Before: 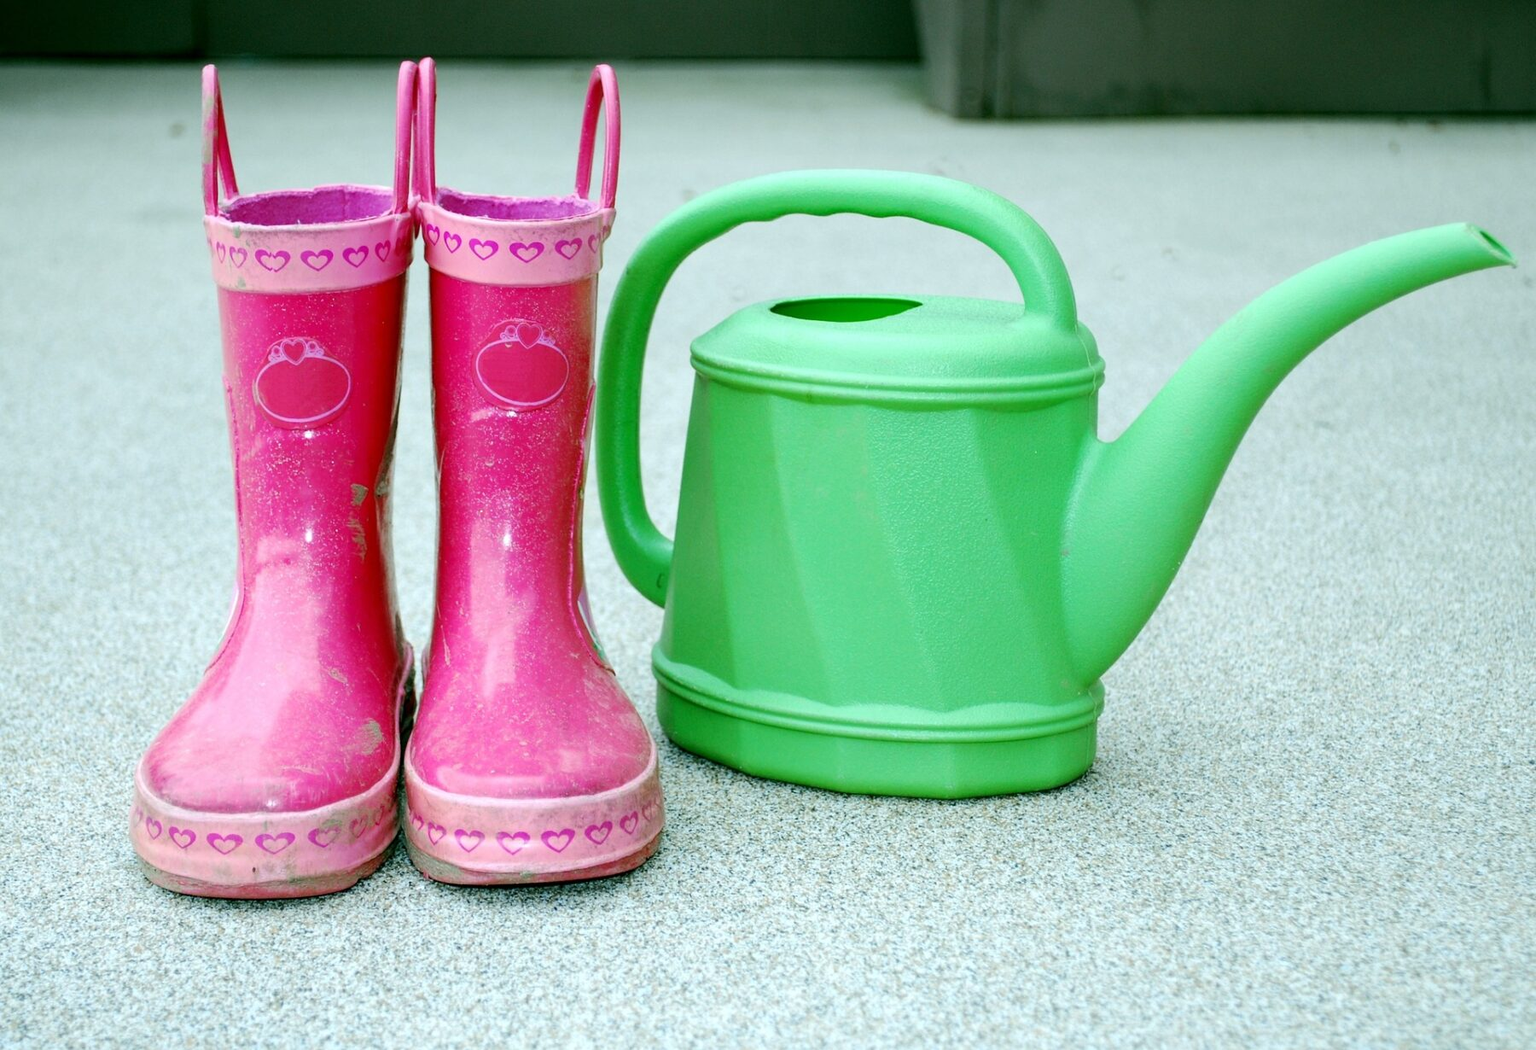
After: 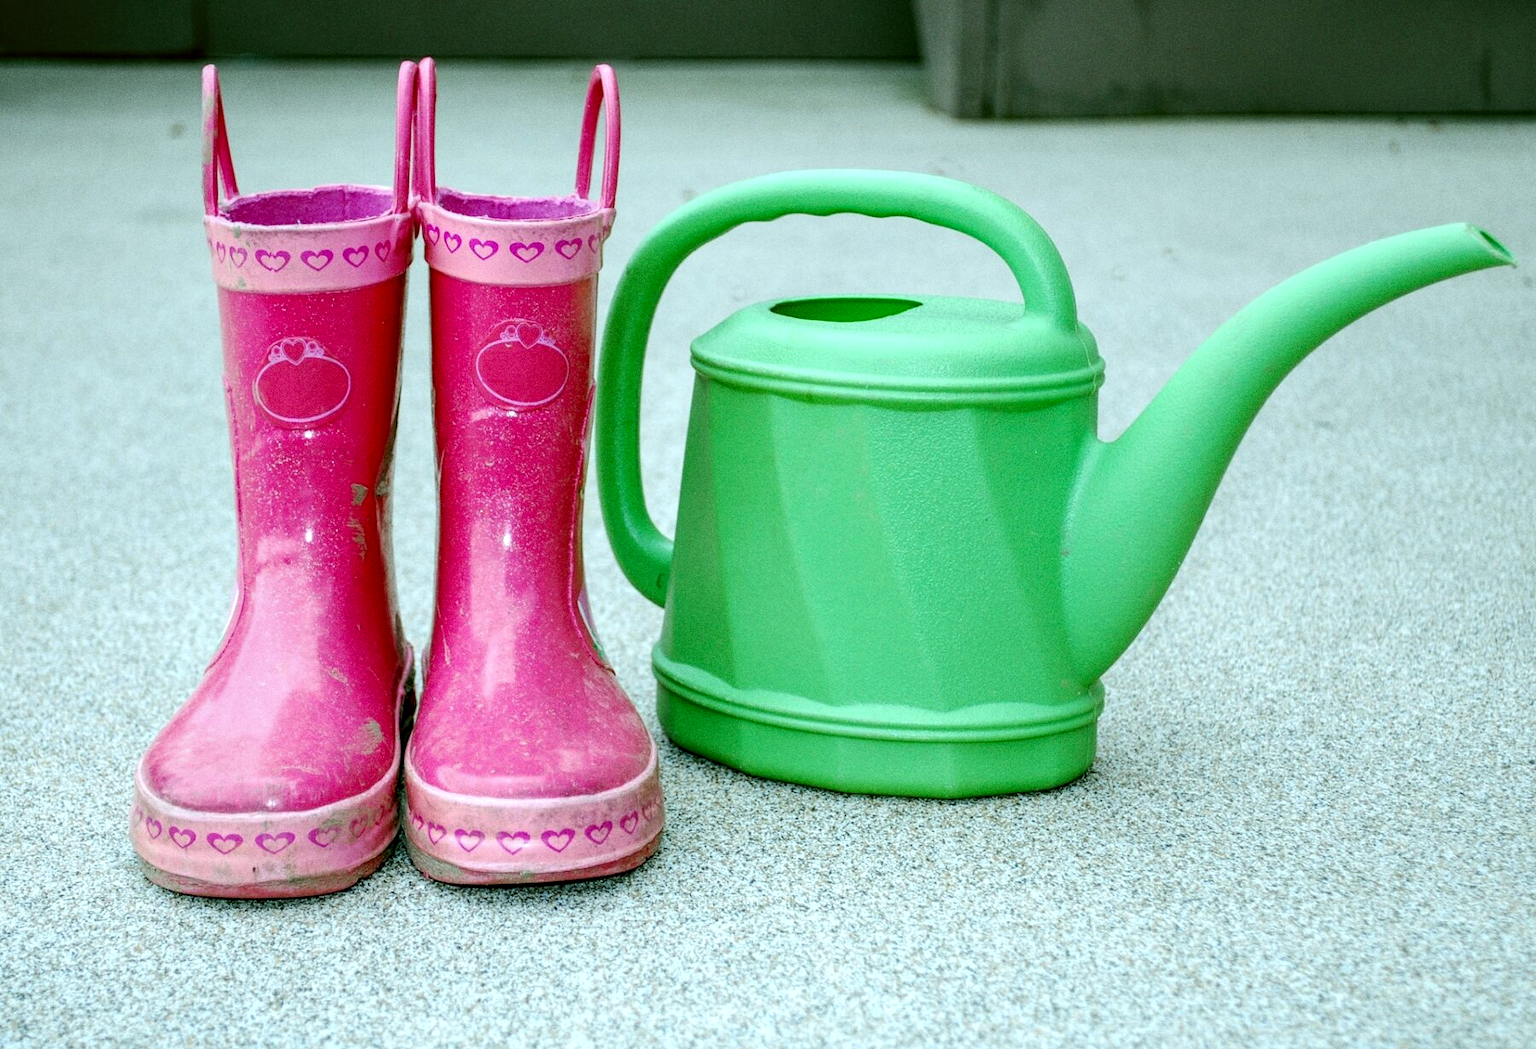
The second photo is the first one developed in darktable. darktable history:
grain: coarseness 0.09 ISO
local contrast: detail 130%
color correction: highlights a* -2.73, highlights b* -2.09, shadows a* 2.41, shadows b* 2.73
